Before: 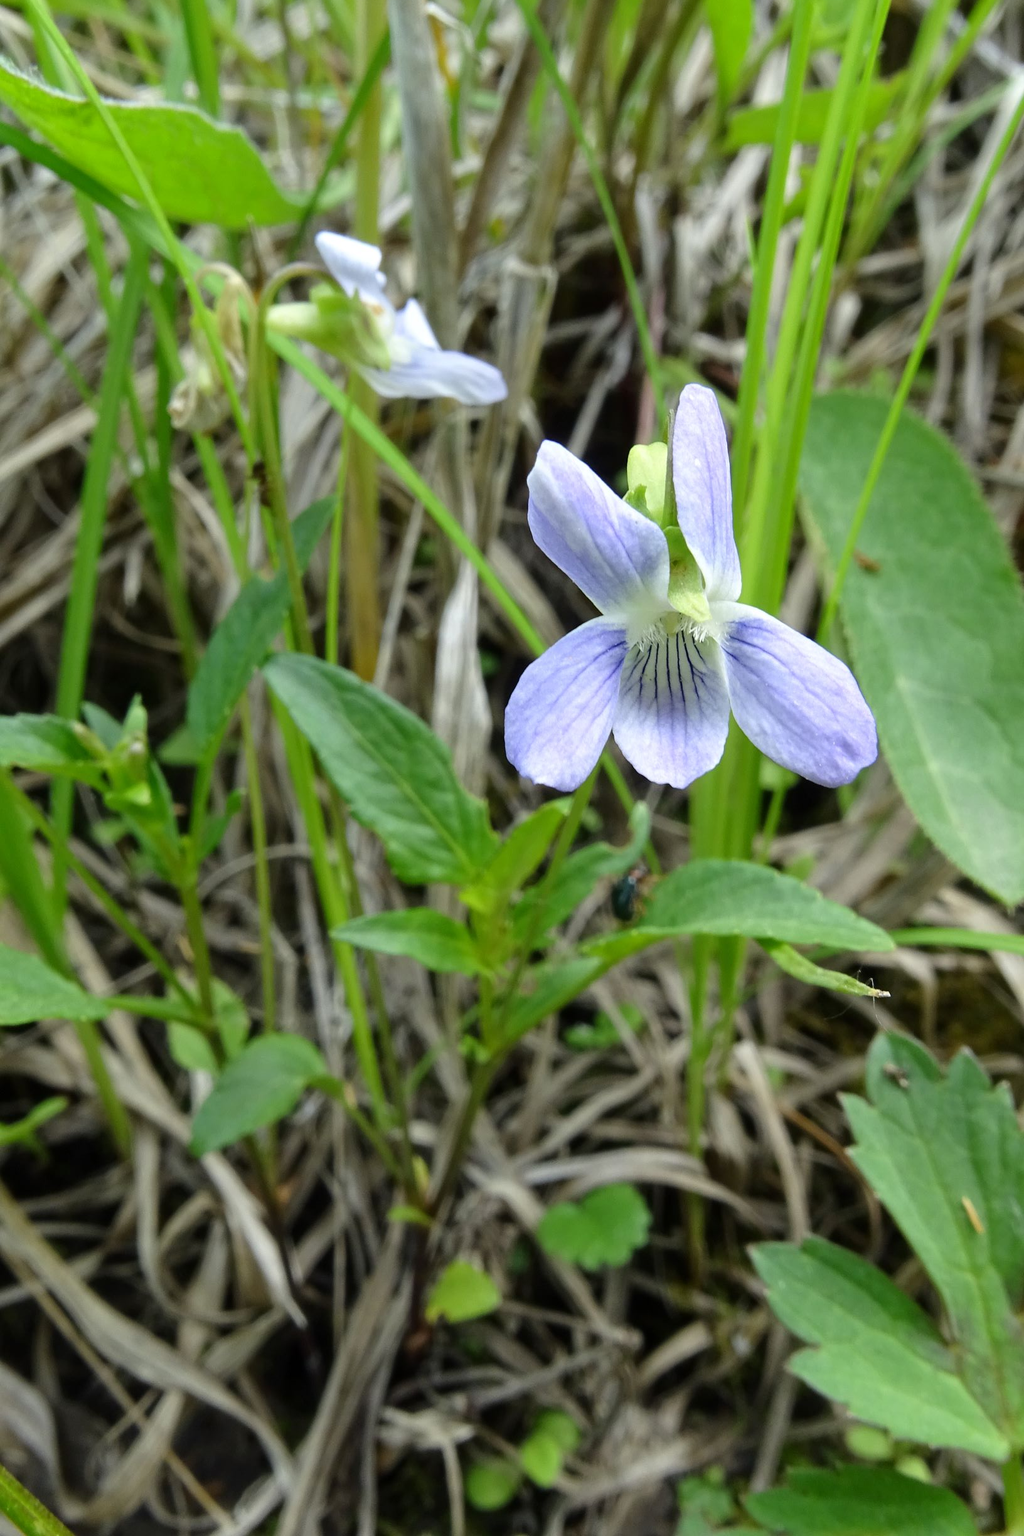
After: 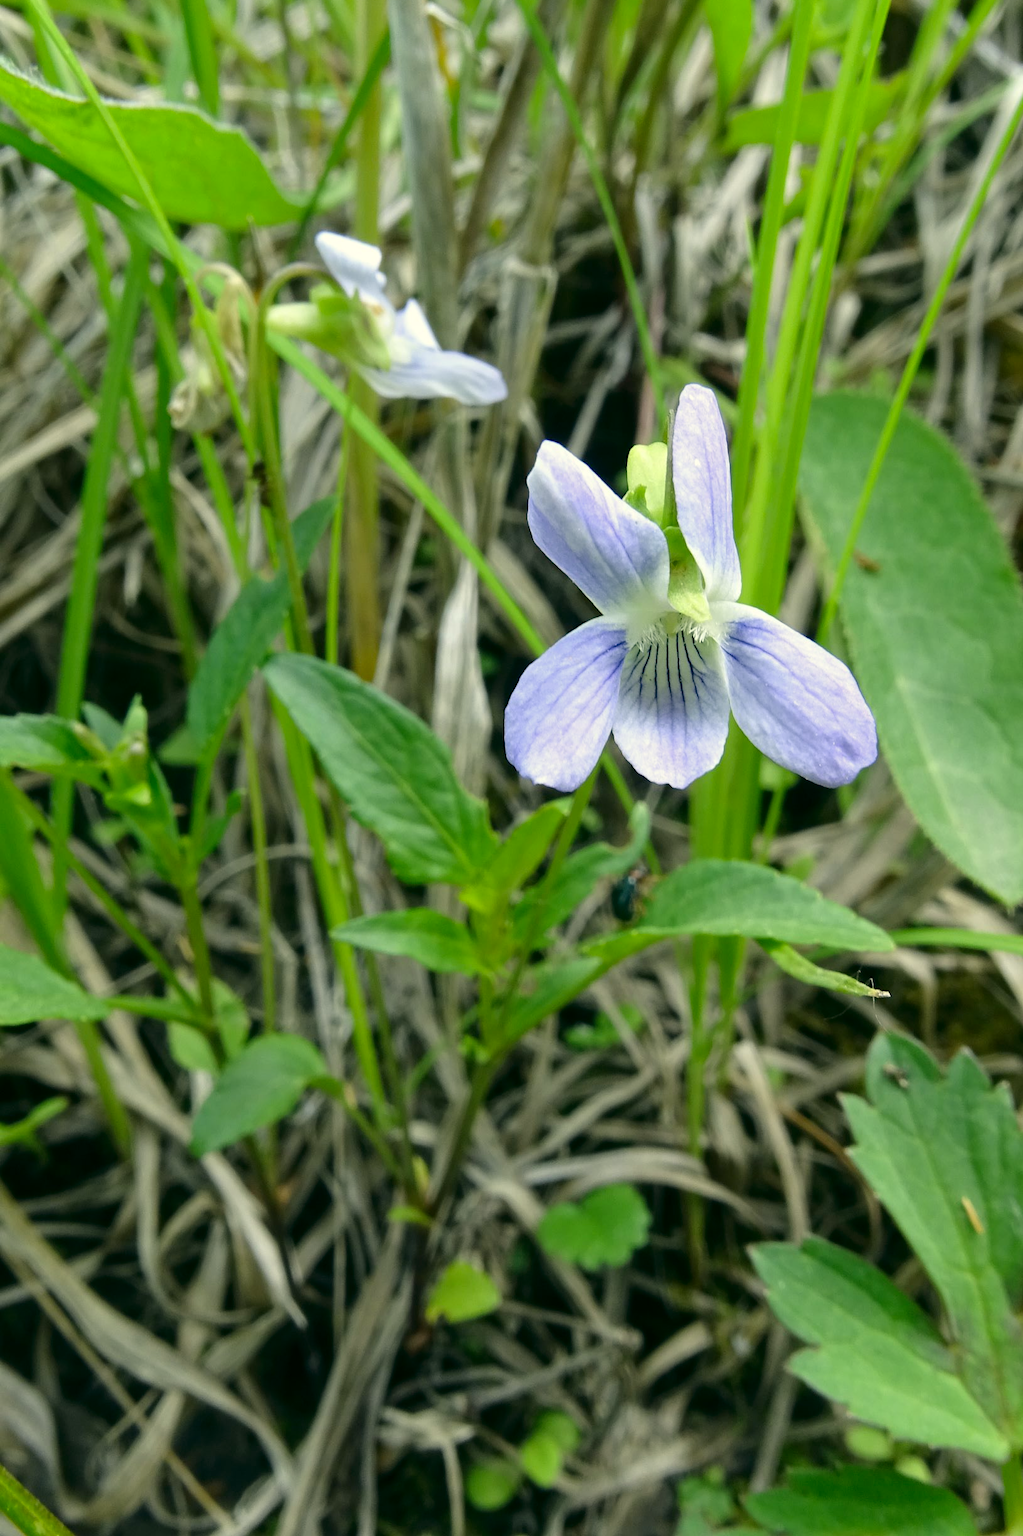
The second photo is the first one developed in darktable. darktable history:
color correction: highlights a* -0.353, highlights b* 9.26, shadows a* -8.9, shadows b* 0.414
